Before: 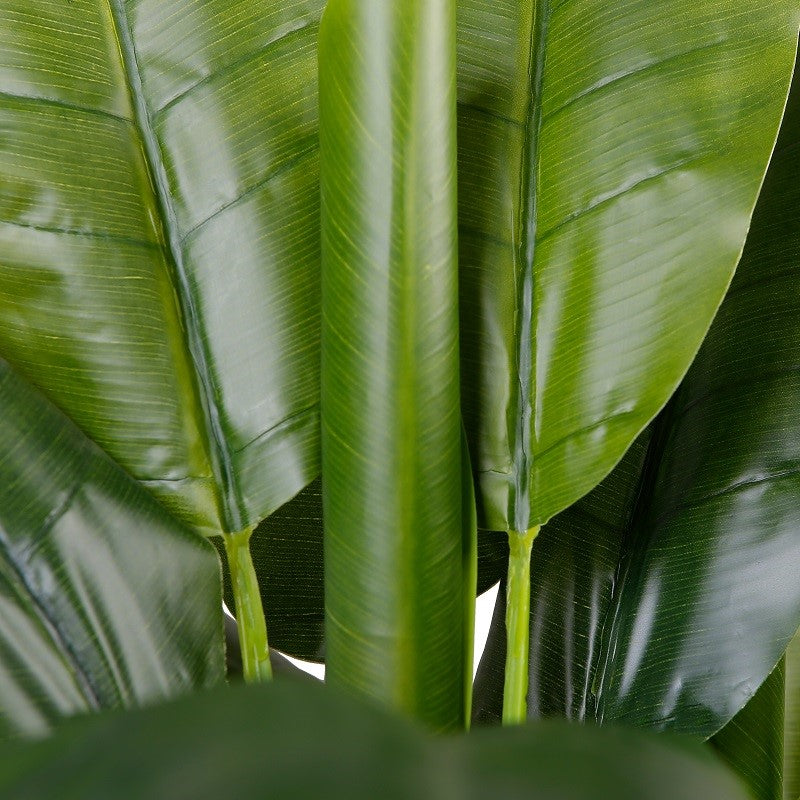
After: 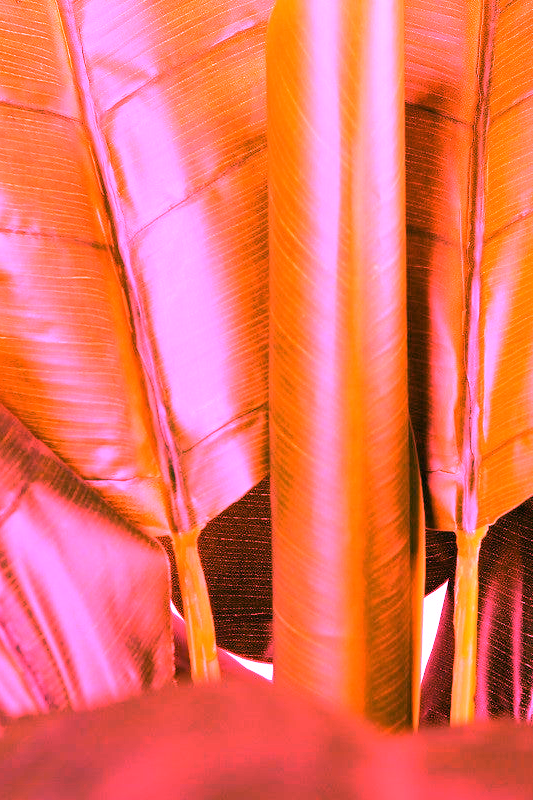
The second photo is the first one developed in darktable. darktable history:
crop and rotate: left 6.617%, right 26.717%
white balance: red 4.26, blue 1.802
